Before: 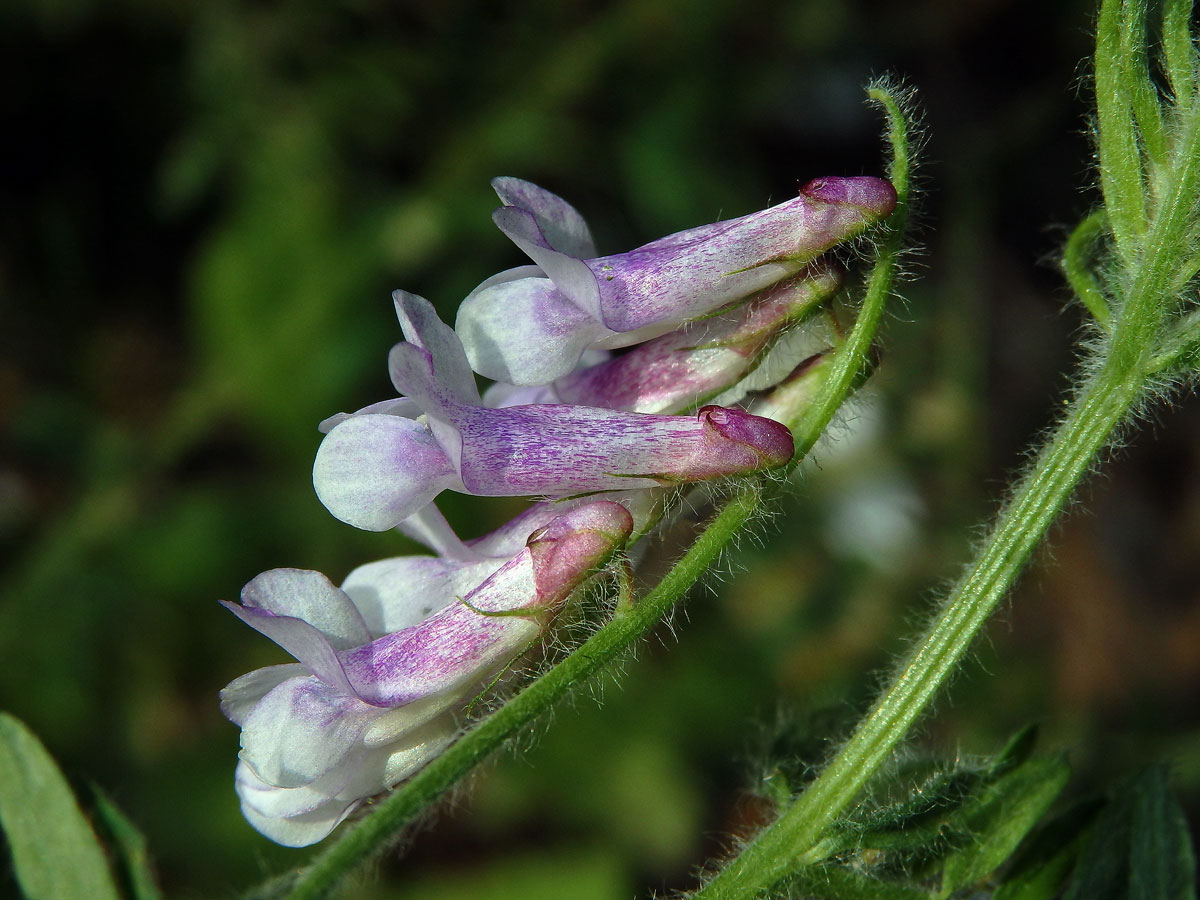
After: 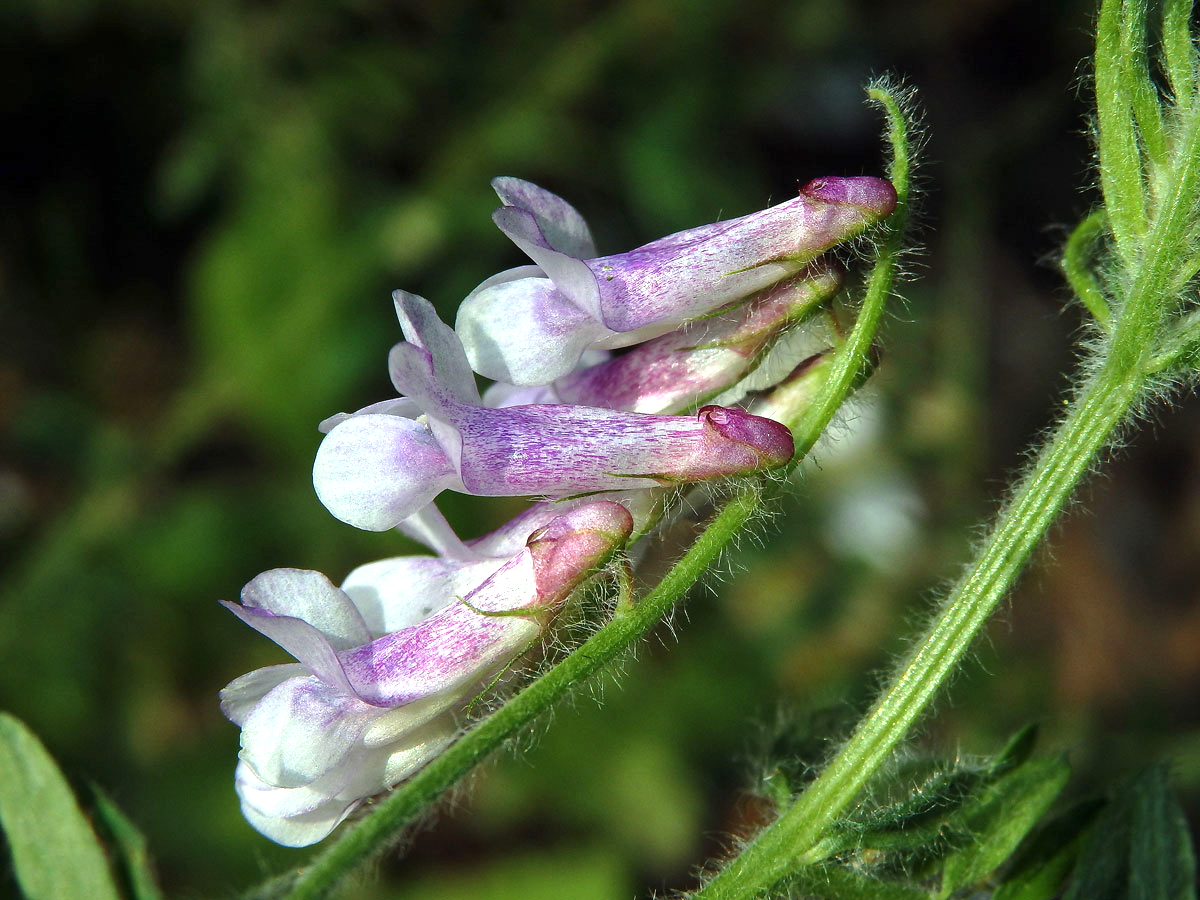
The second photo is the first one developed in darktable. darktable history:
exposure: exposure 0.672 EV, compensate exposure bias true, compensate highlight preservation false
tone equalizer: edges refinement/feathering 500, mask exposure compensation -1.57 EV, preserve details no
